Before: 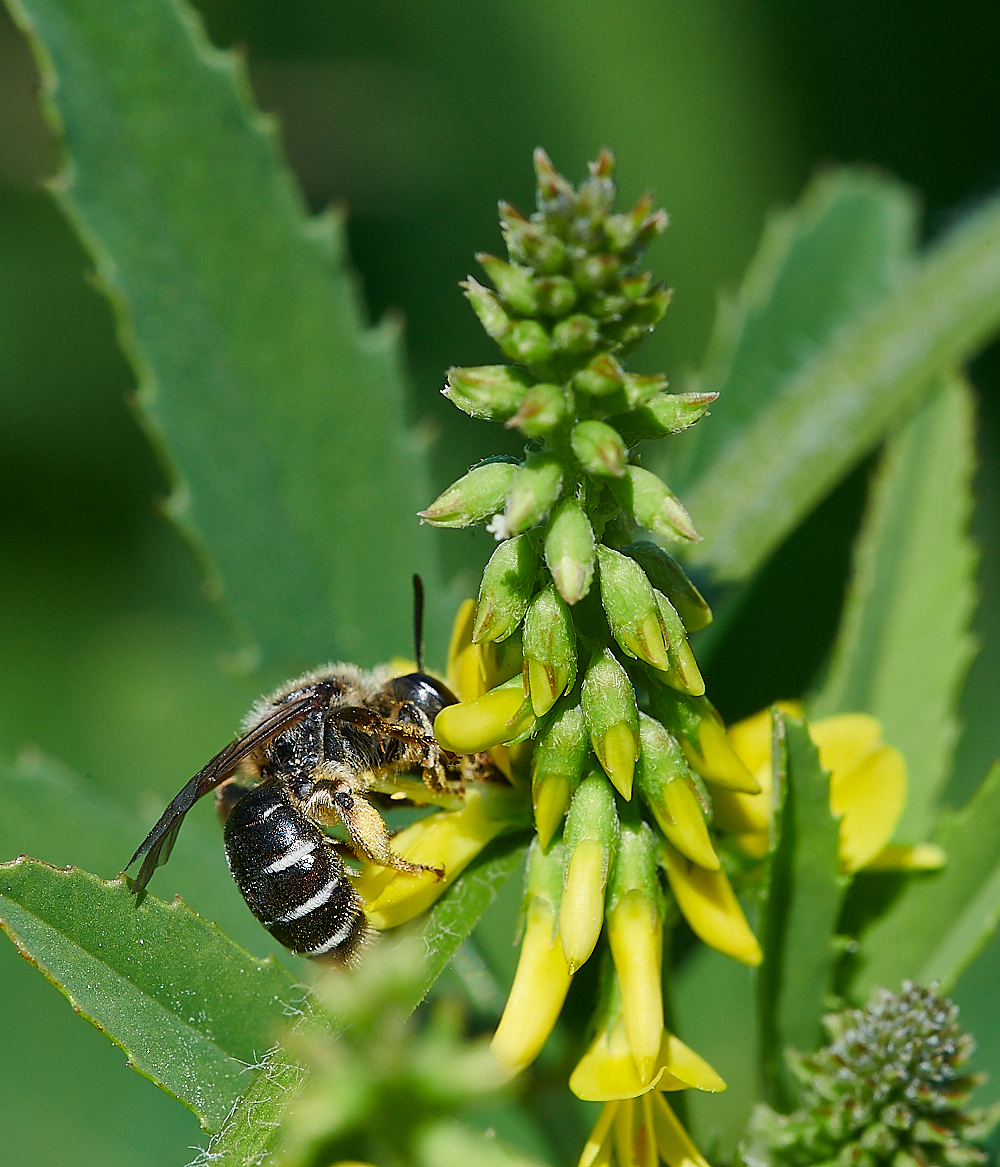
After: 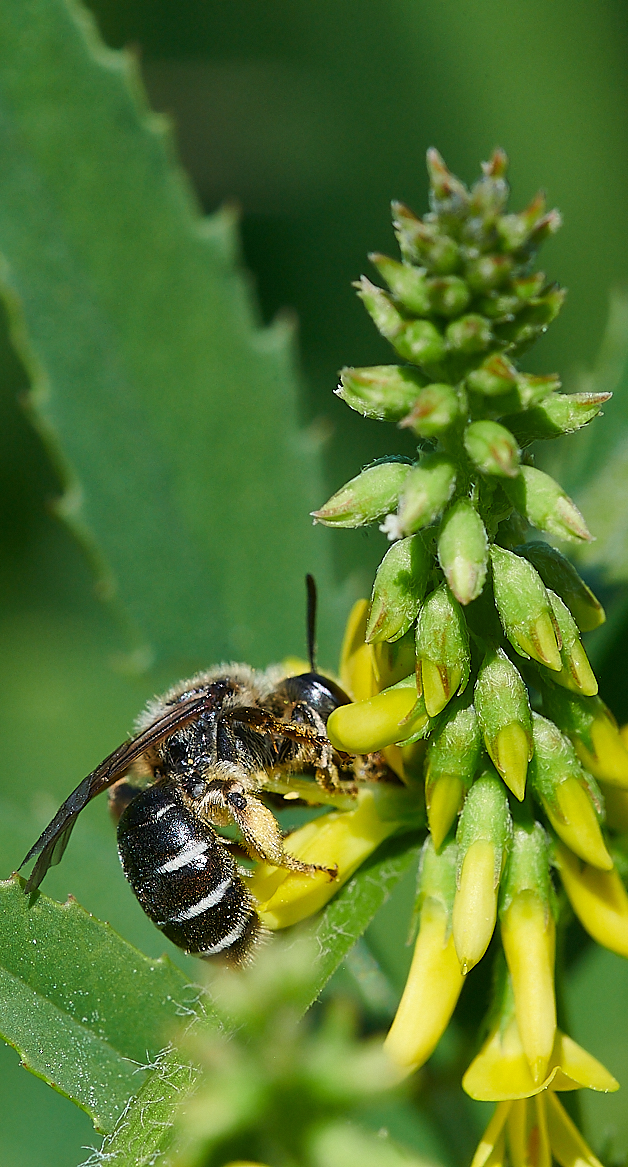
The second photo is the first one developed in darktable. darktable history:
crop: left 10.799%, right 26.396%
